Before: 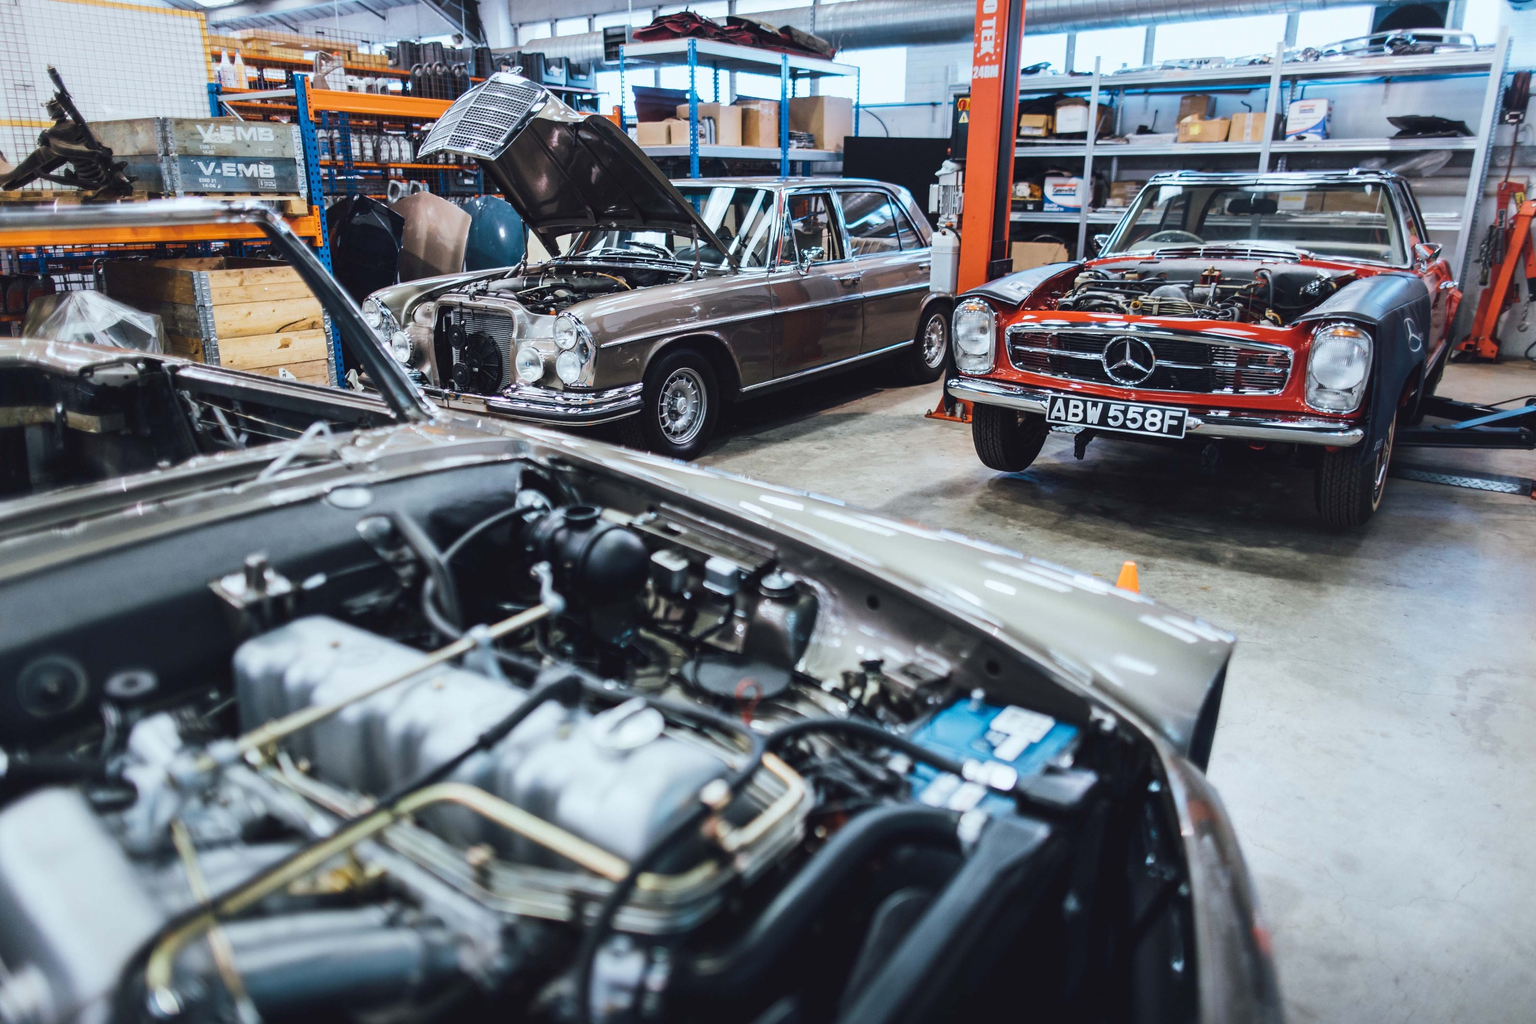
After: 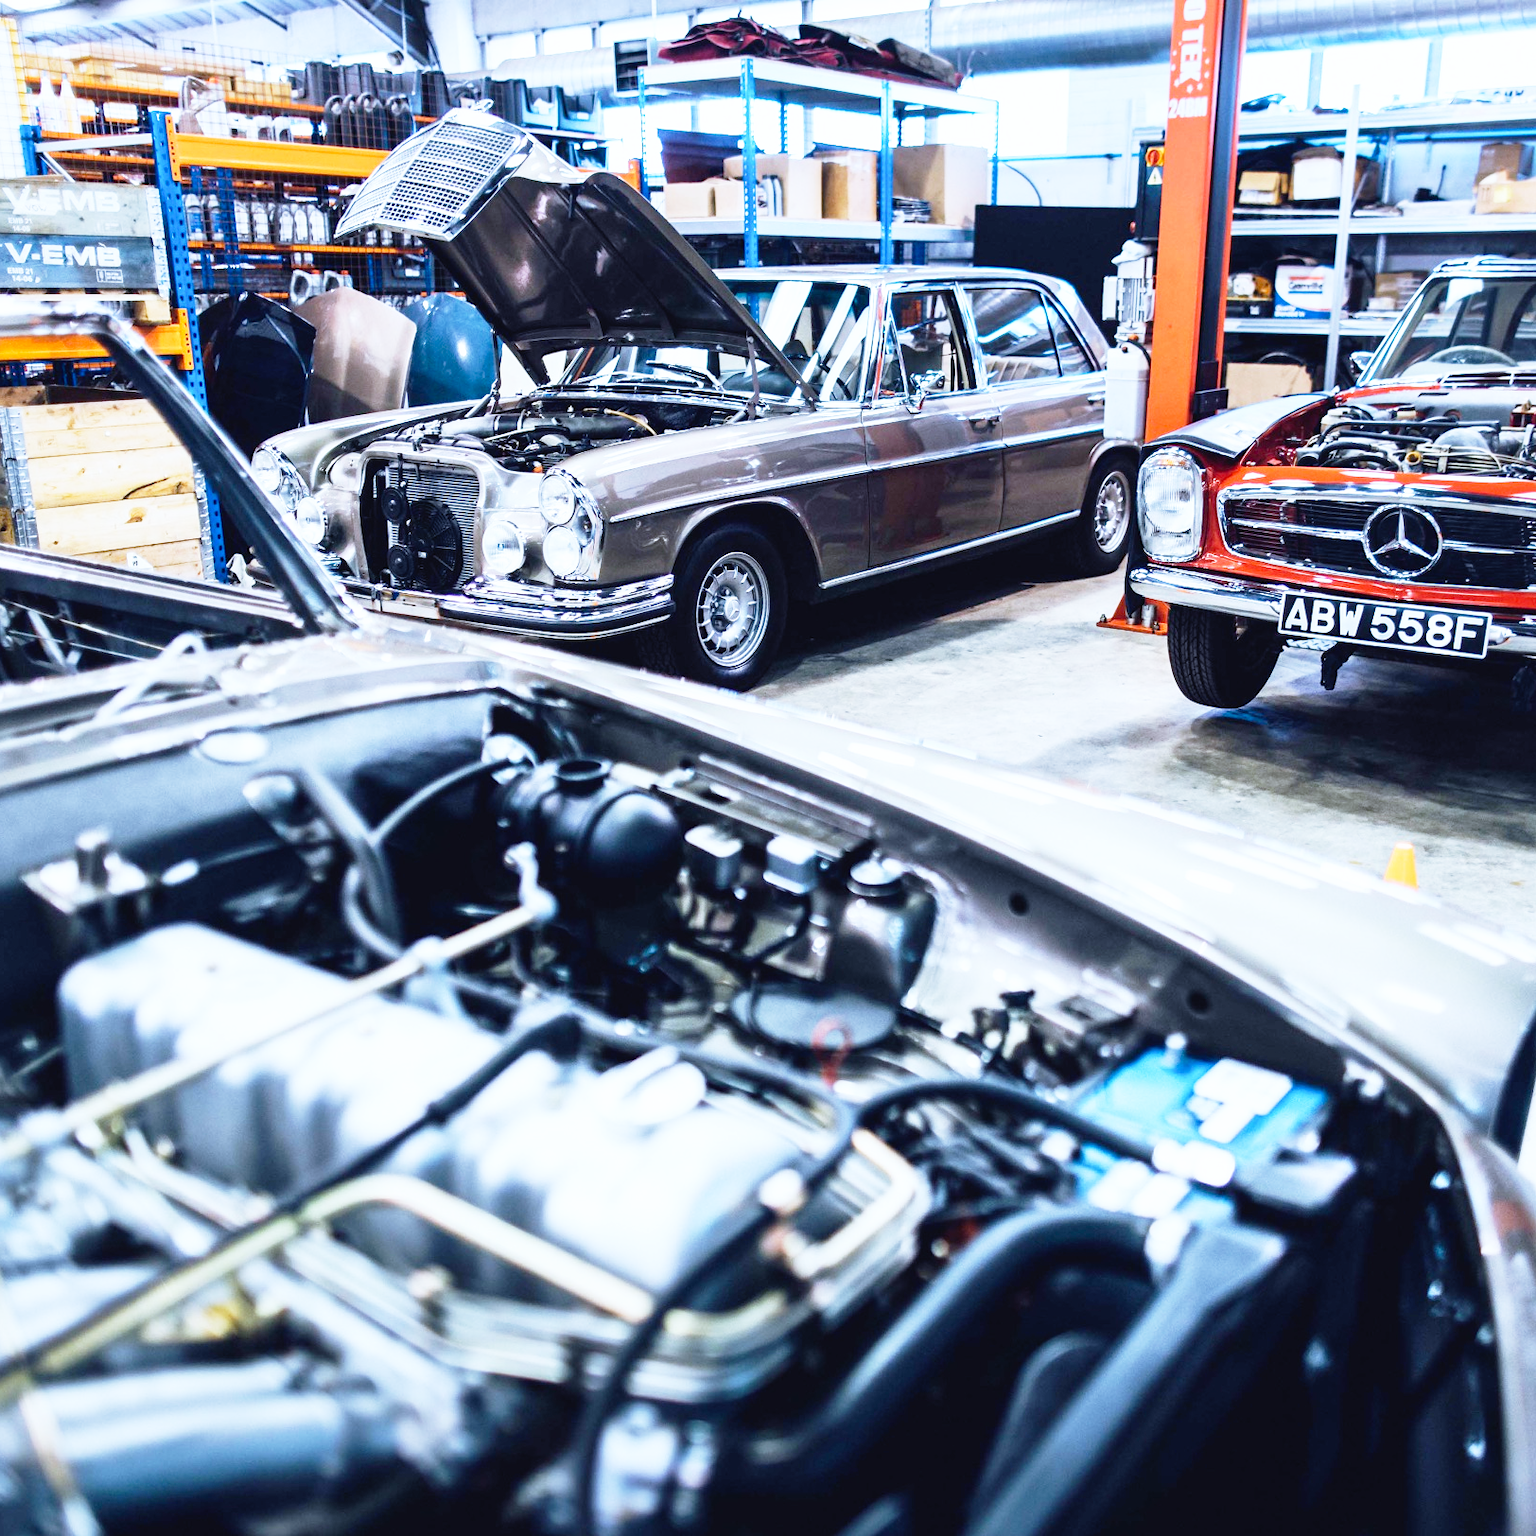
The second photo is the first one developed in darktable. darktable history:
crop and rotate: left 12.648%, right 20.685%
white balance: red 0.926, green 1.003, blue 1.133
base curve: curves: ch0 [(0, 0) (0.012, 0.01) (0.073, 0.168) (0.31, 0.711) (0.645, 0.957) (1, 1)], preserve colors none
